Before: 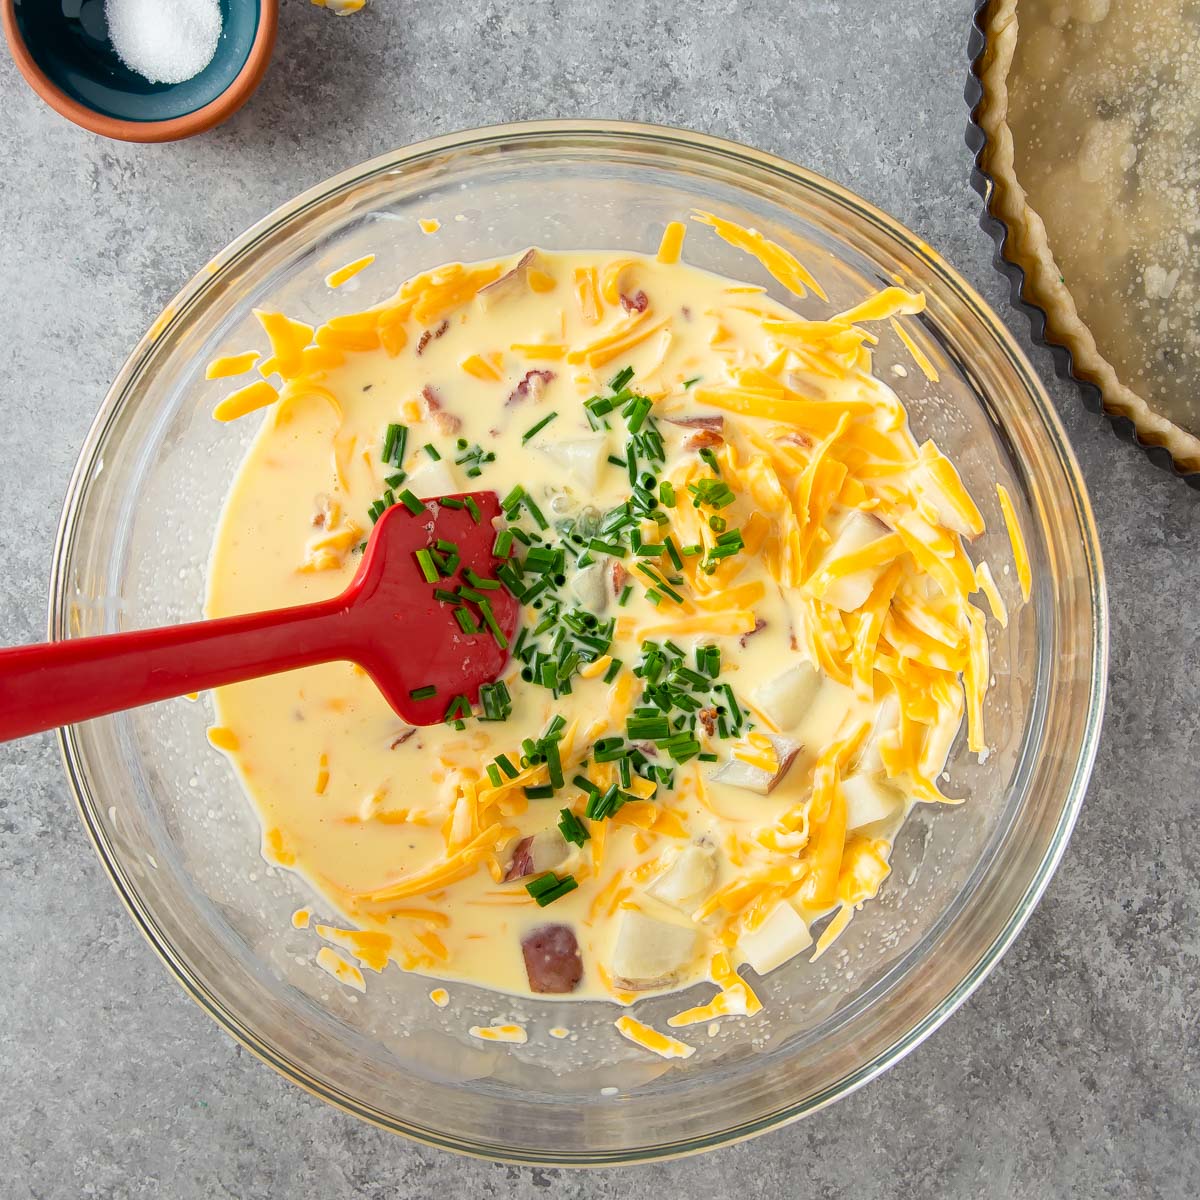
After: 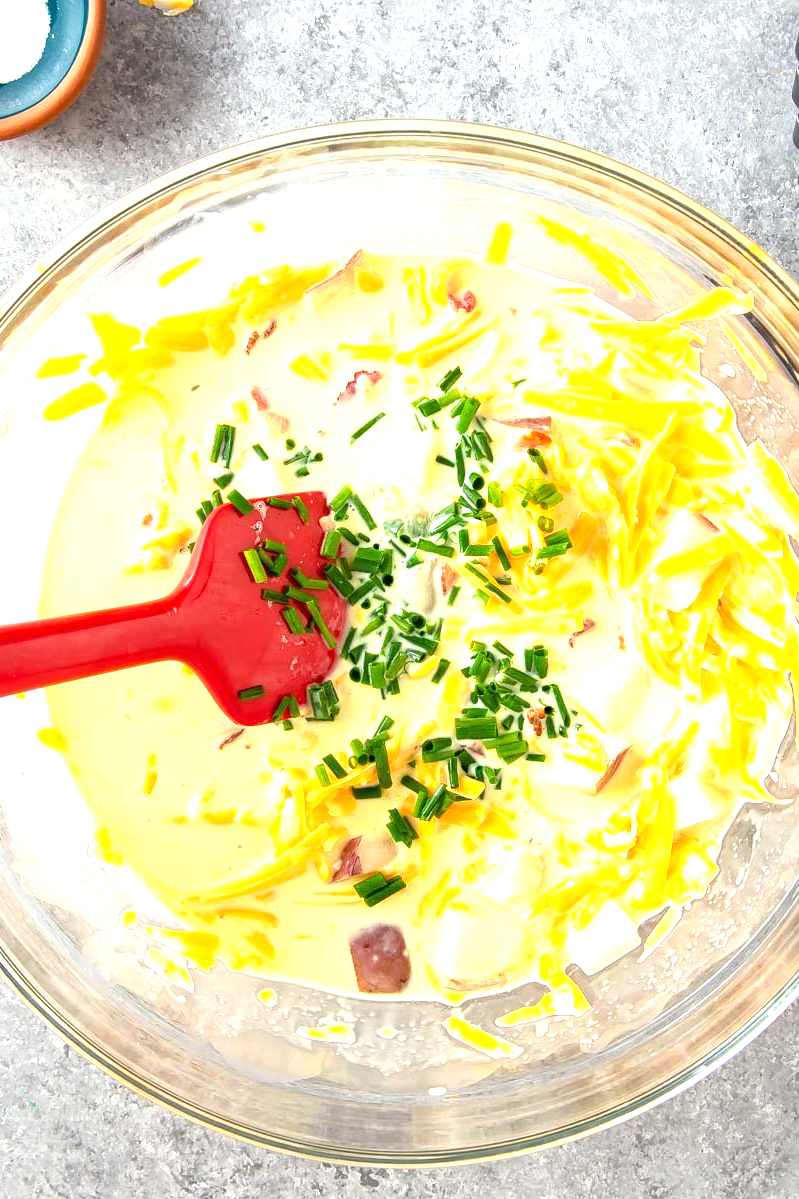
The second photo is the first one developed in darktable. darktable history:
crop and rotate: left 14.385%, right 18.948%
exposure: exposure 1.16 EV, compensate exposure bias true, compensate highlight preservation false
